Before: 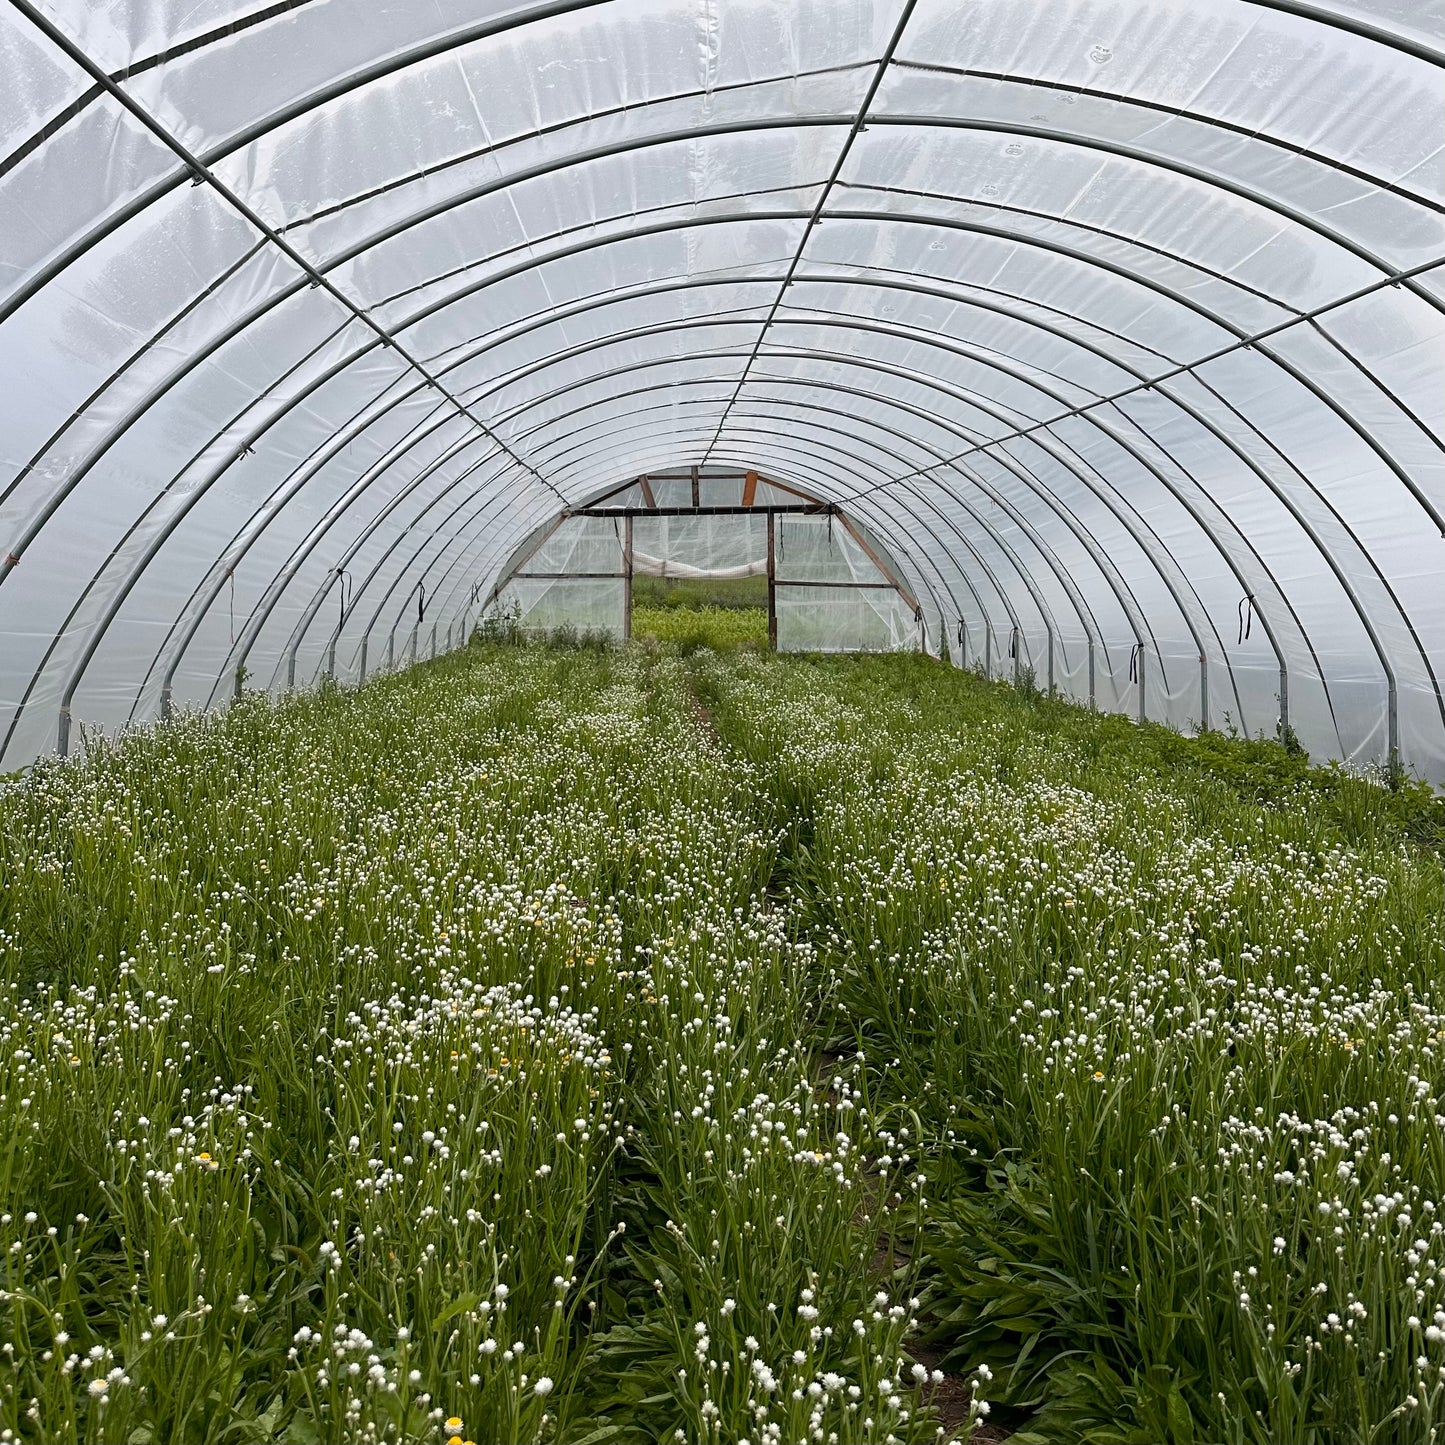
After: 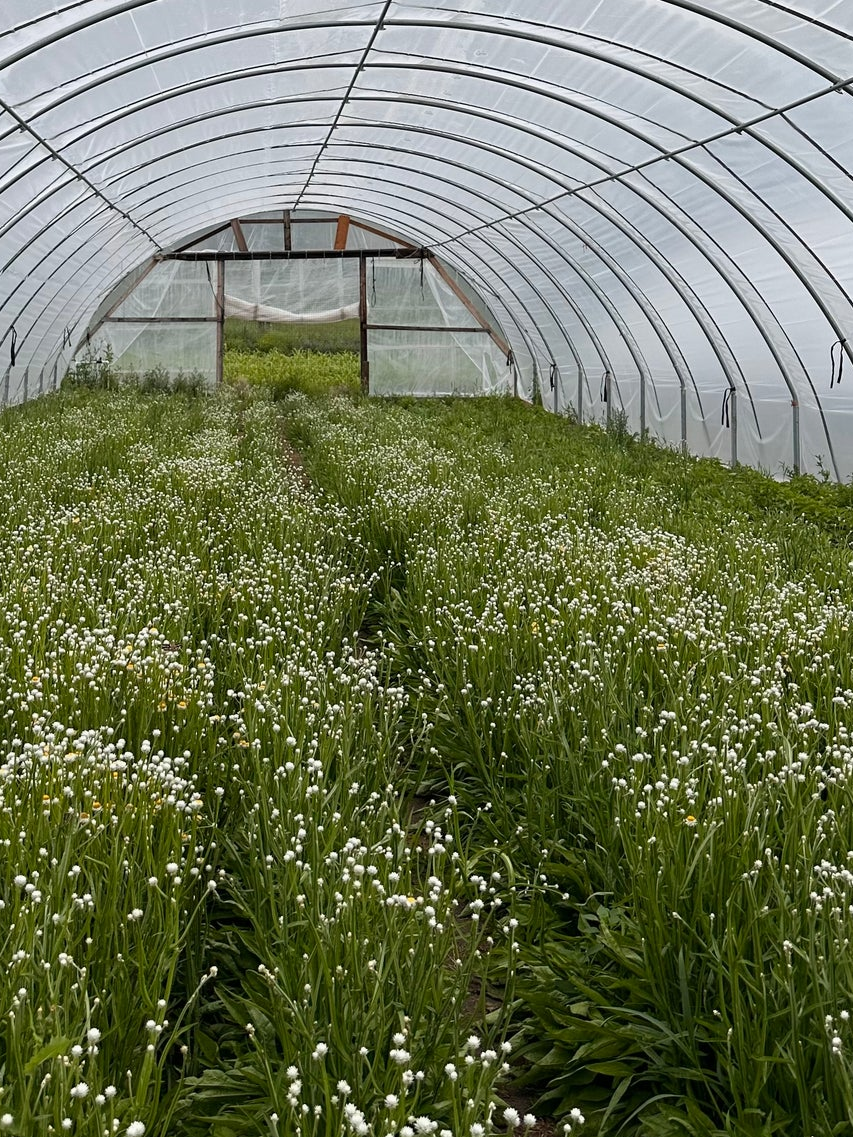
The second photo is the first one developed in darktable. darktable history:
crop and rotate: left 28.256%, top 17.734%, right 12.656%, bottom 3.573%
exposure: exposure -0.05 EV
